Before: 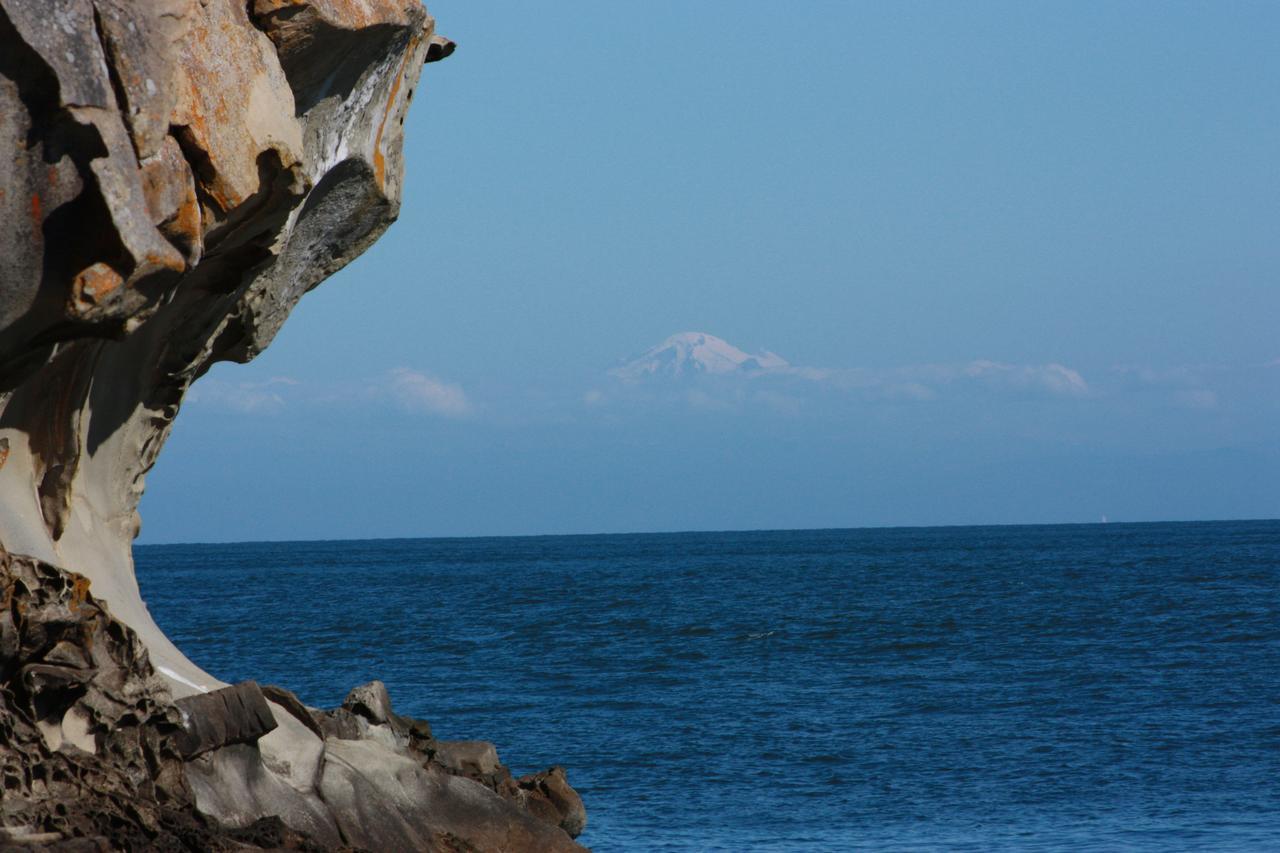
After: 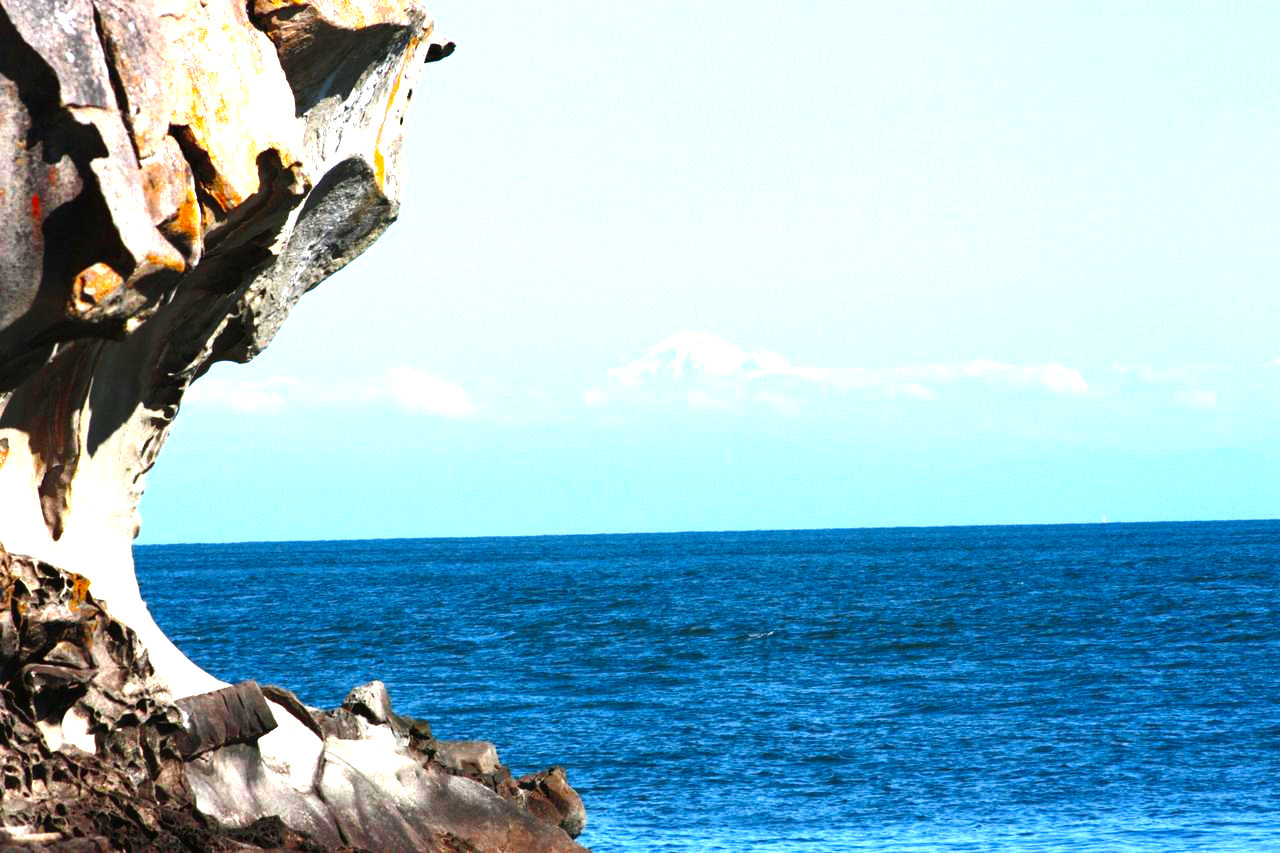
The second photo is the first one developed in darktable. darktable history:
tone curve: curves: ch0 [(0, 0.003) (0.117, 0.101) (0.257, 0.246) (0.408, 0.432) (0.611, 0.653) (0.824, 0.846) (1, 1)]; ch1 [(0, 0) (0.227, 0.197) (0.405, 0.421) (0.501, 0.501) (0.522, 0.53) (0.563, 0.572) (0.589, 0.611) (0.699, 0.709) (0.976, 0.992)]; ch2 [(0, 0) (0.208, 0.176) (0.377, 0.38) (0.5, 0.5) (0.537, 0.534) (0.571, 0.576) (0.681, 0.746) (1, 1)], color space Lab, independent channels, preserve colors none
levels: levels [0, 0.281, 0.562]
